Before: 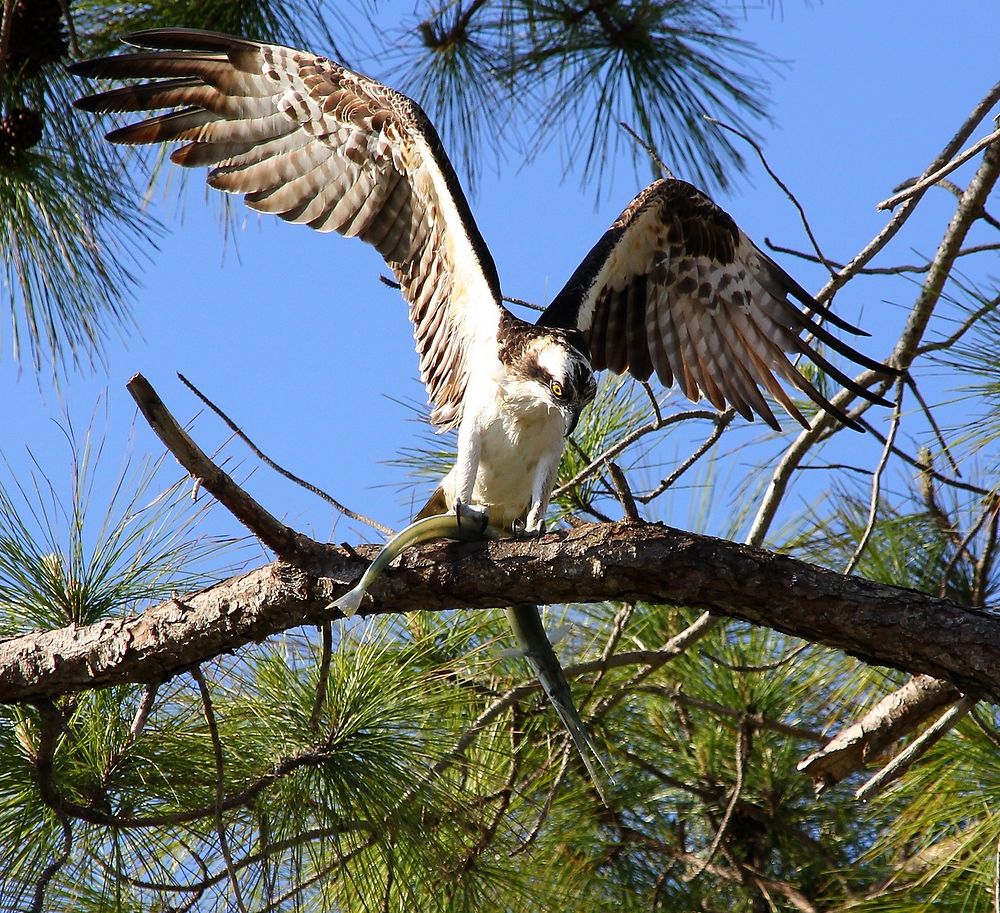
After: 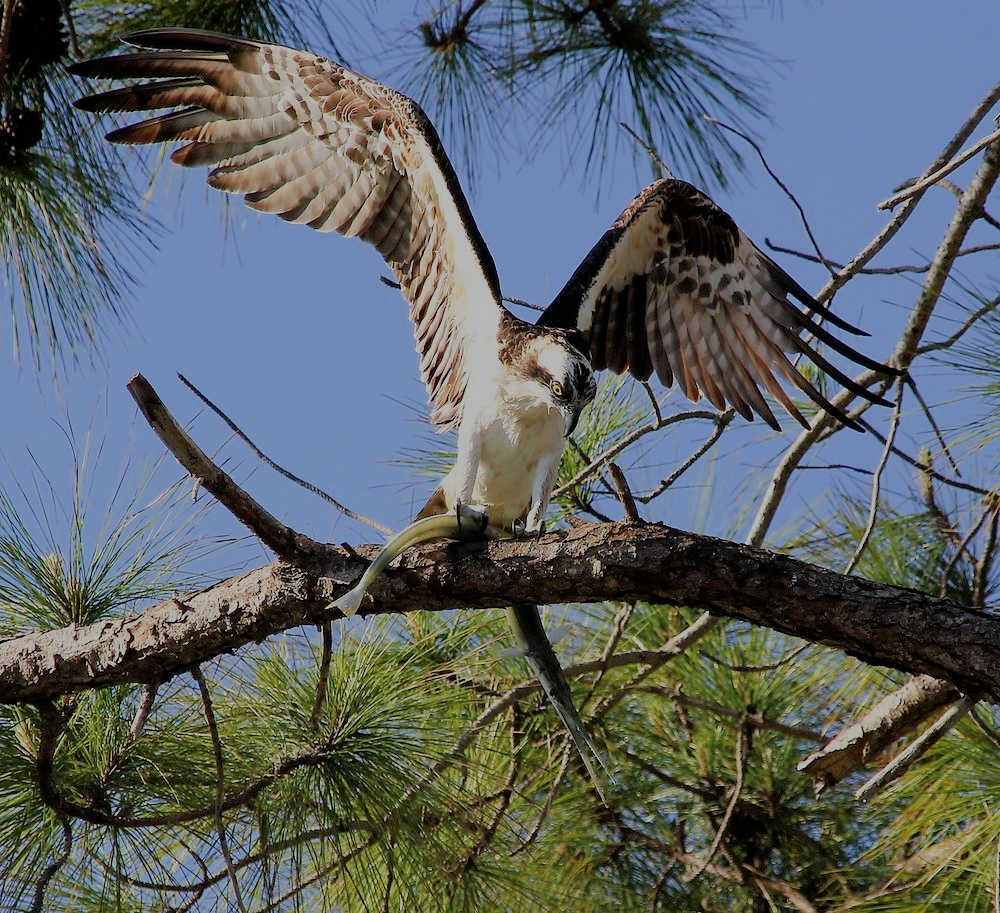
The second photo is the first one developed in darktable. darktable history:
filmic rgb: black relative exposure -8.01 EV, white relative exposure 8.03 EV, hardness 2.47, latitude 10.45%, contrast 0.71, highlights saturation mix 8.73%, shadows ↔ highlights balance 1.82%
